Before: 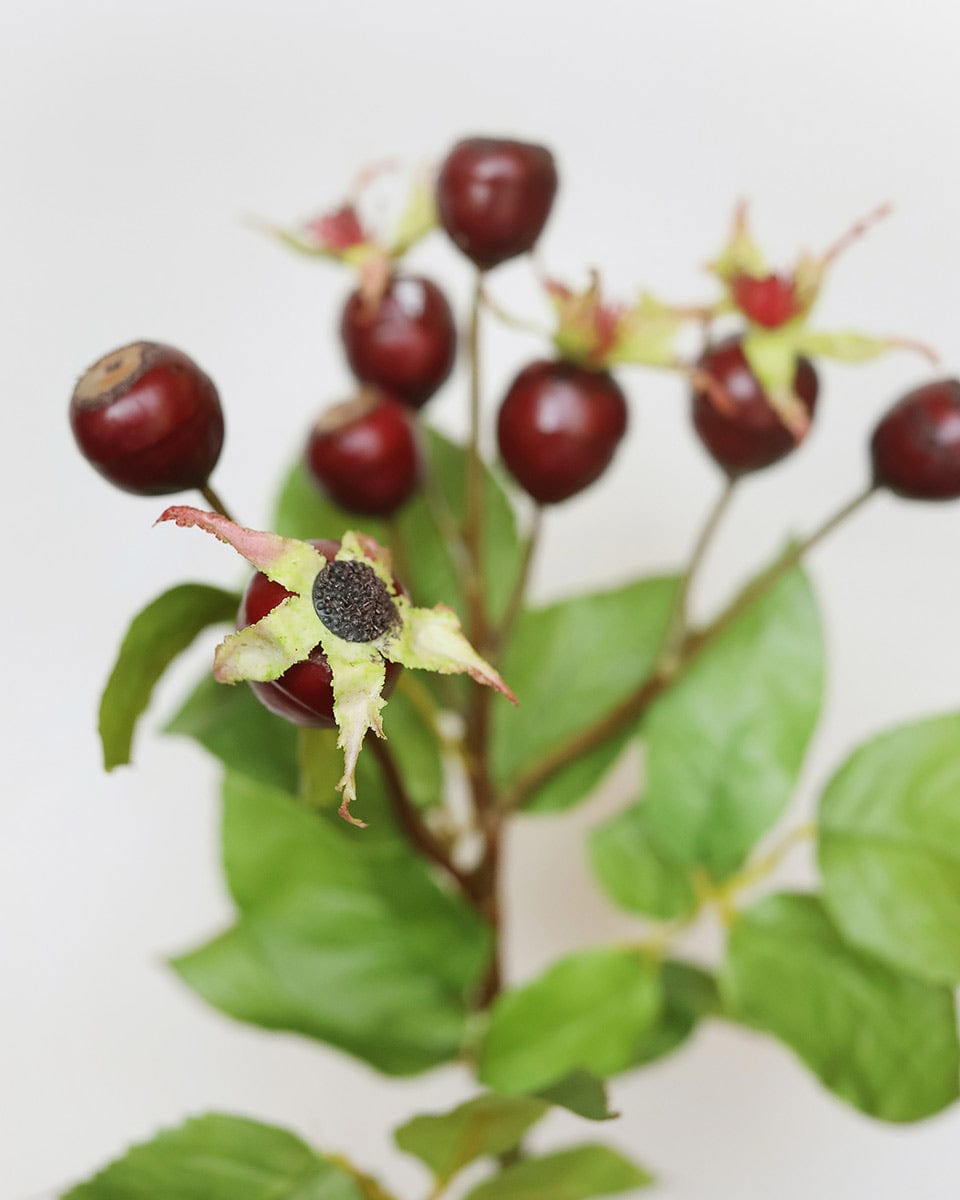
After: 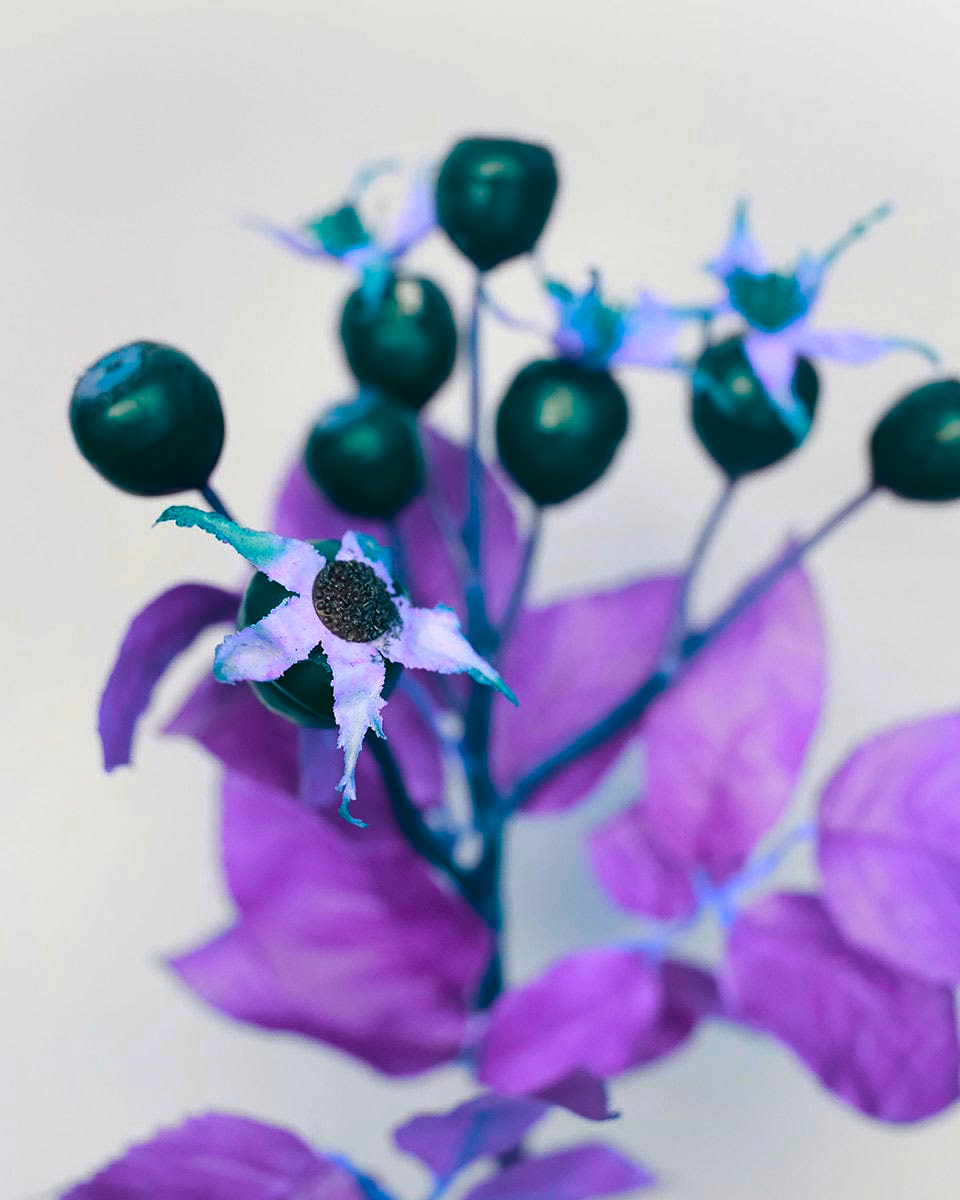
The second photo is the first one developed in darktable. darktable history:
color balance rgb: hue shift 180°, global vibrance 50%, contrast 0.32%
contrast brightness saturation: brightness -0.2, saturation 0.08
